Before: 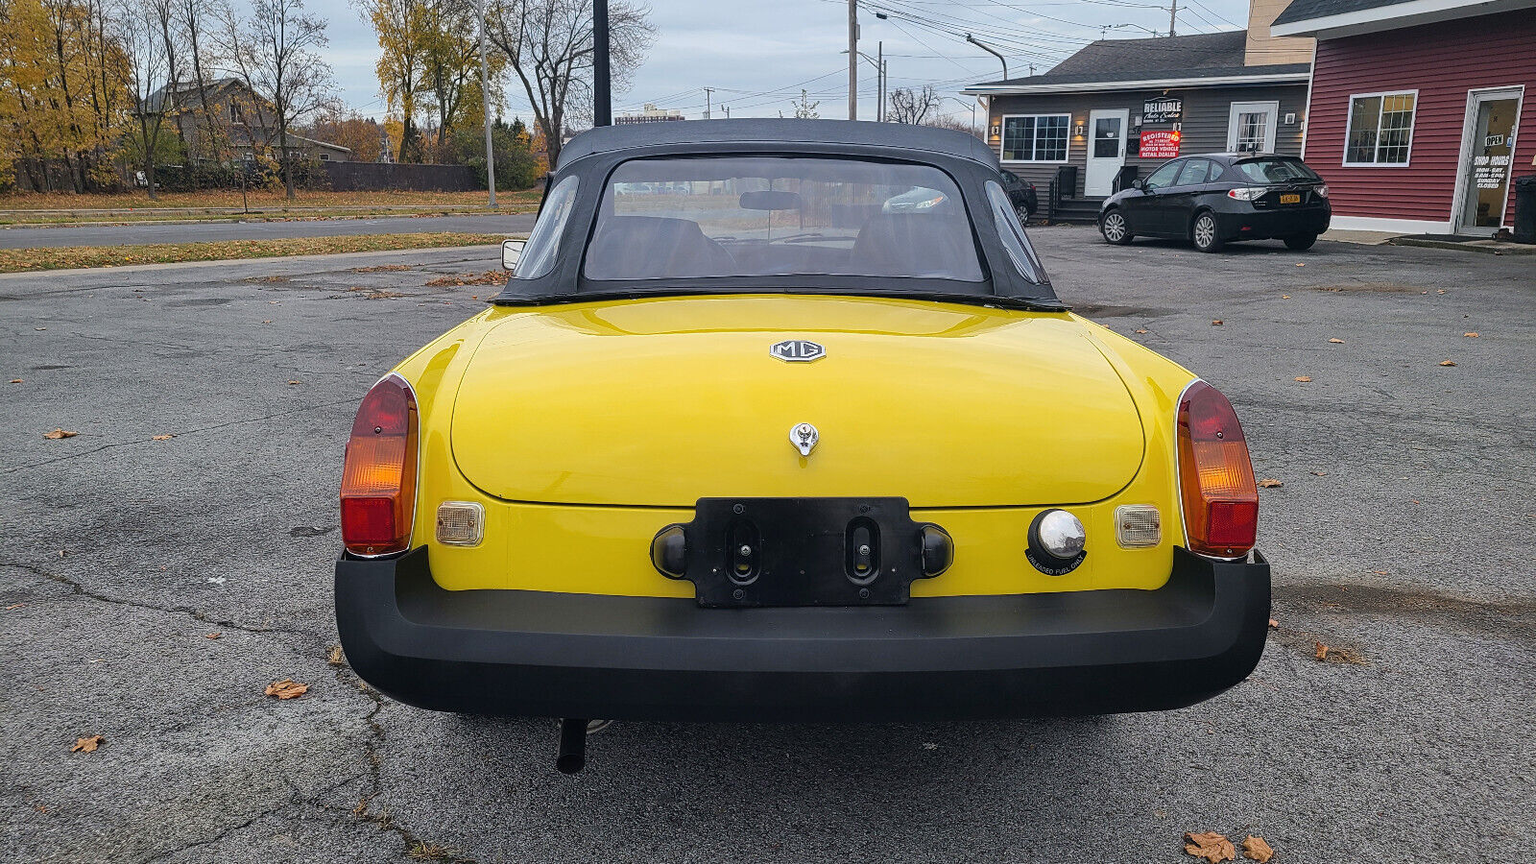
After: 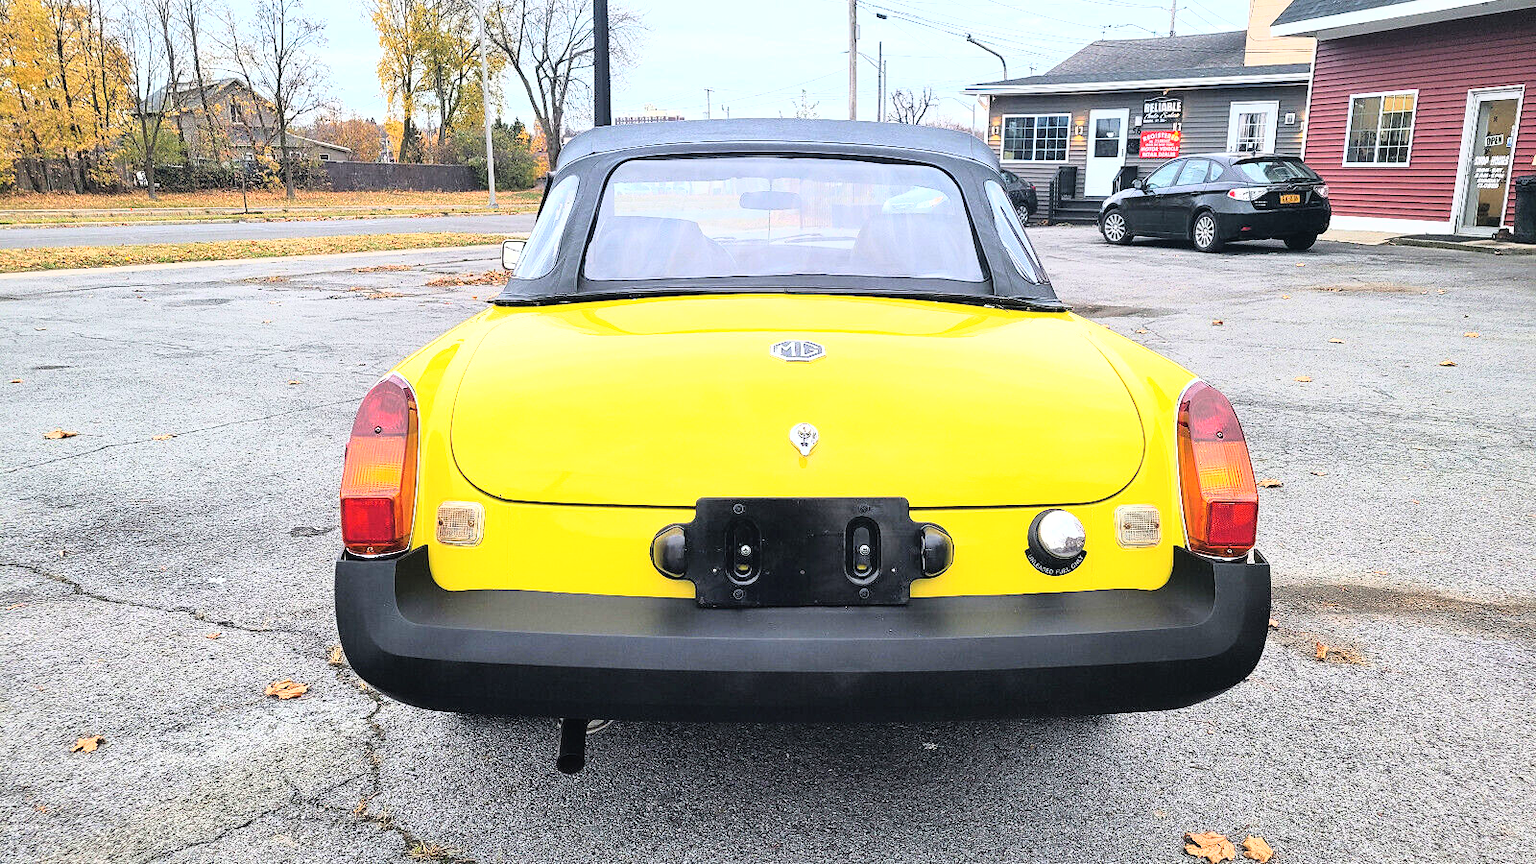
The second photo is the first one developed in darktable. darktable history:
base curve: curves: ch0 [(0, 0) (0.012, 0.01) (0.073, 0.168) (0.31, 0.711) (0.645, 0.957) (1, 1)]
exposure: black level correction -0.002, exposure 0.545 EV, compensate highlight preservation false
